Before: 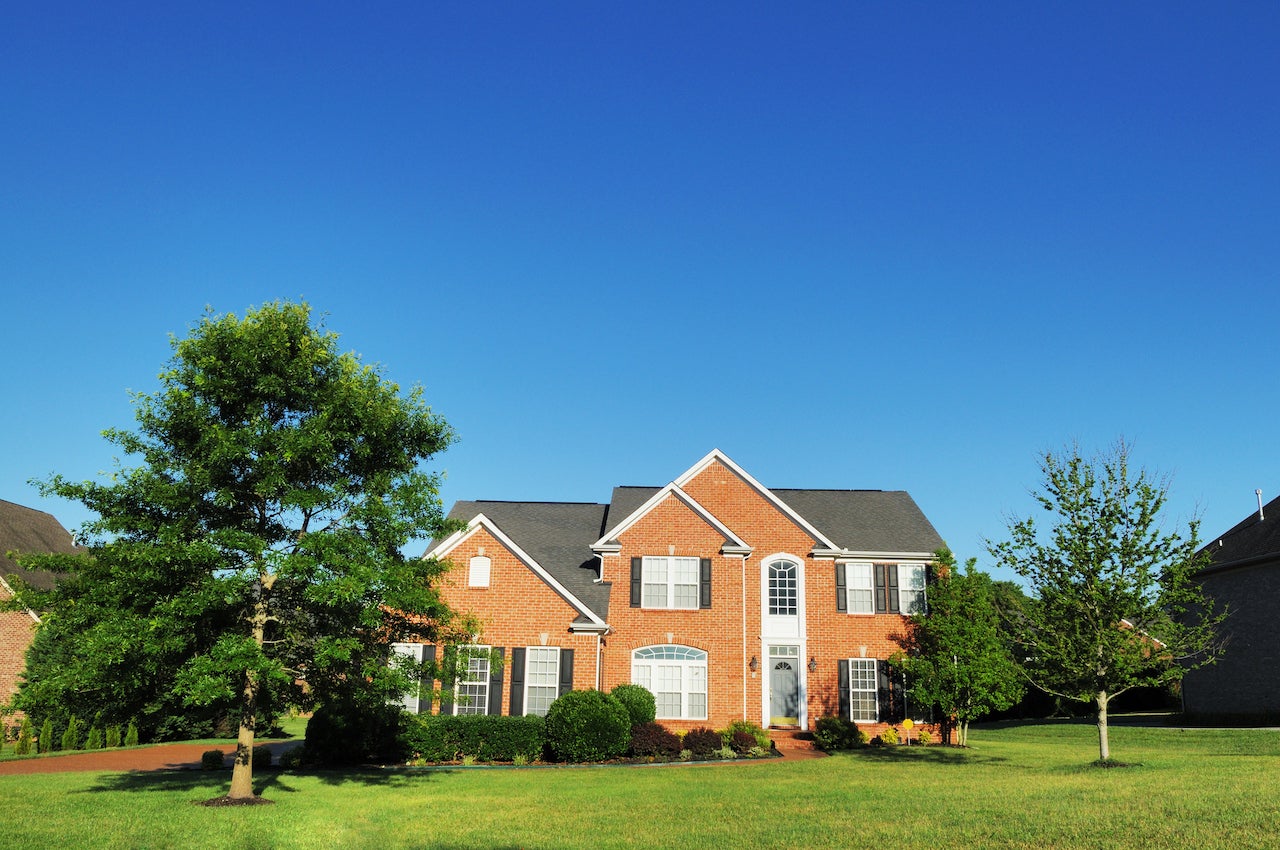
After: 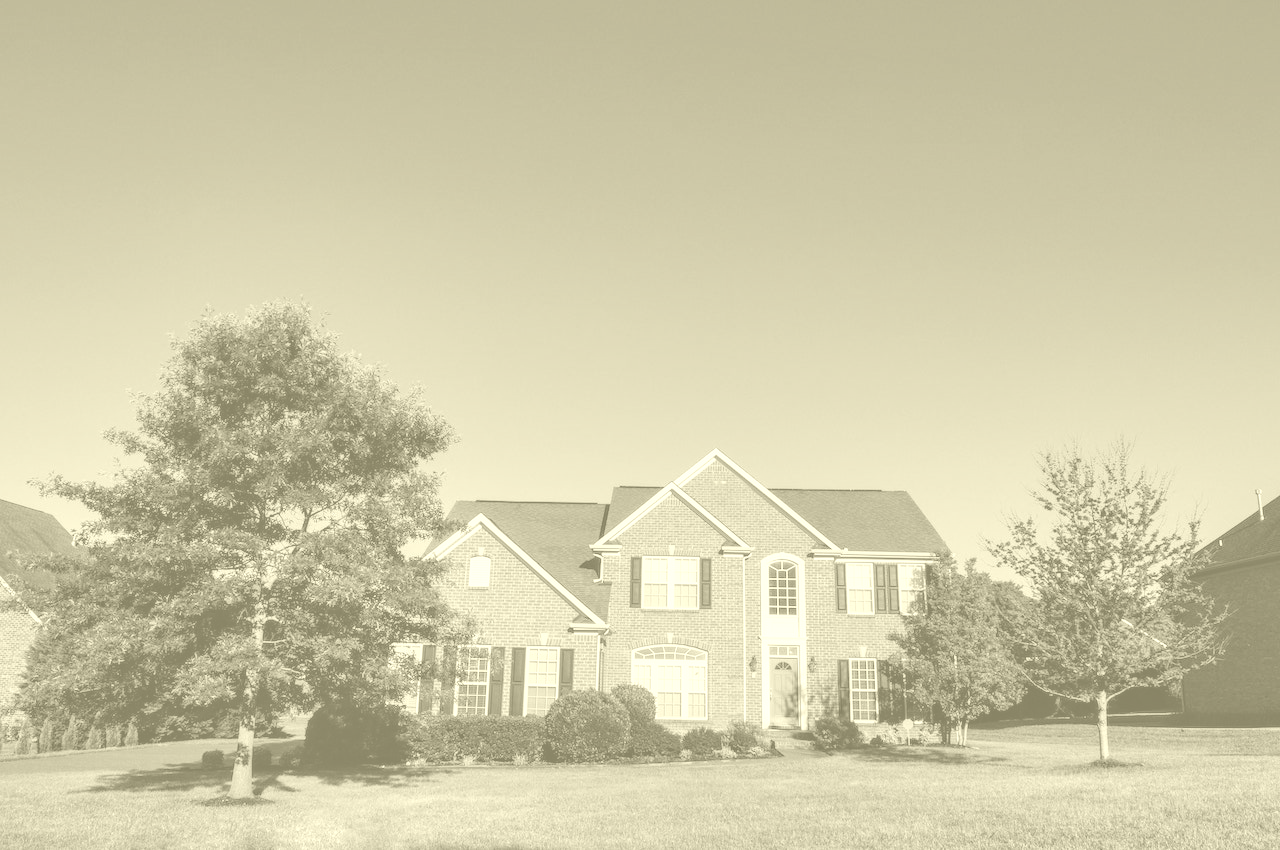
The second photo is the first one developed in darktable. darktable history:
white balance: red 0.982, blue 1.018
local contrast: detail 130%
colorize: hue 43.2°, saturation 40%, version 1
